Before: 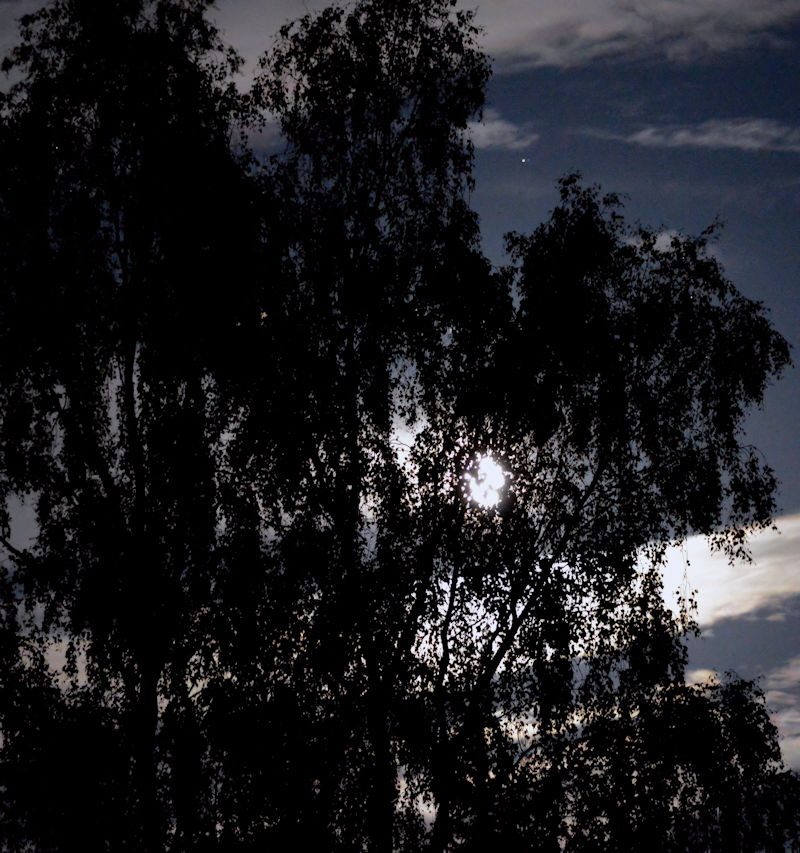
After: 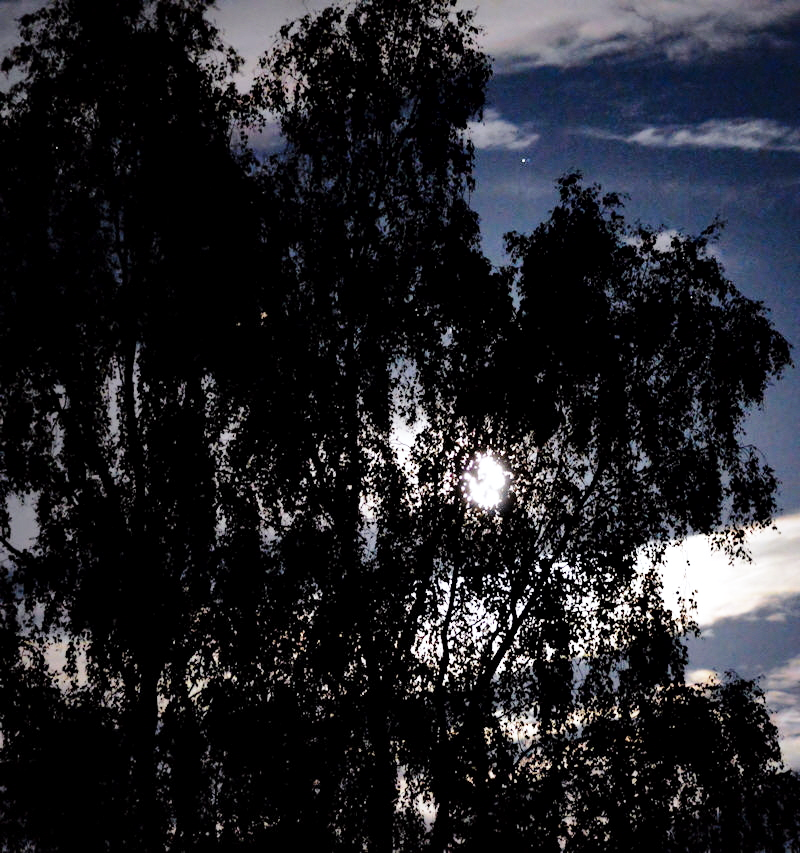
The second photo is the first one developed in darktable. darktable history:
base curve: curves: ch0 [(0, 0) (0.028, 0.03) (0.121, 0.232) (0.46, 0.748) (0.859, 0.968) (1, 1)], preserve colors none
local contrast: mode bilateral grid, contrast 25, coarseness 60, detail 152%, midtone range 0.2
